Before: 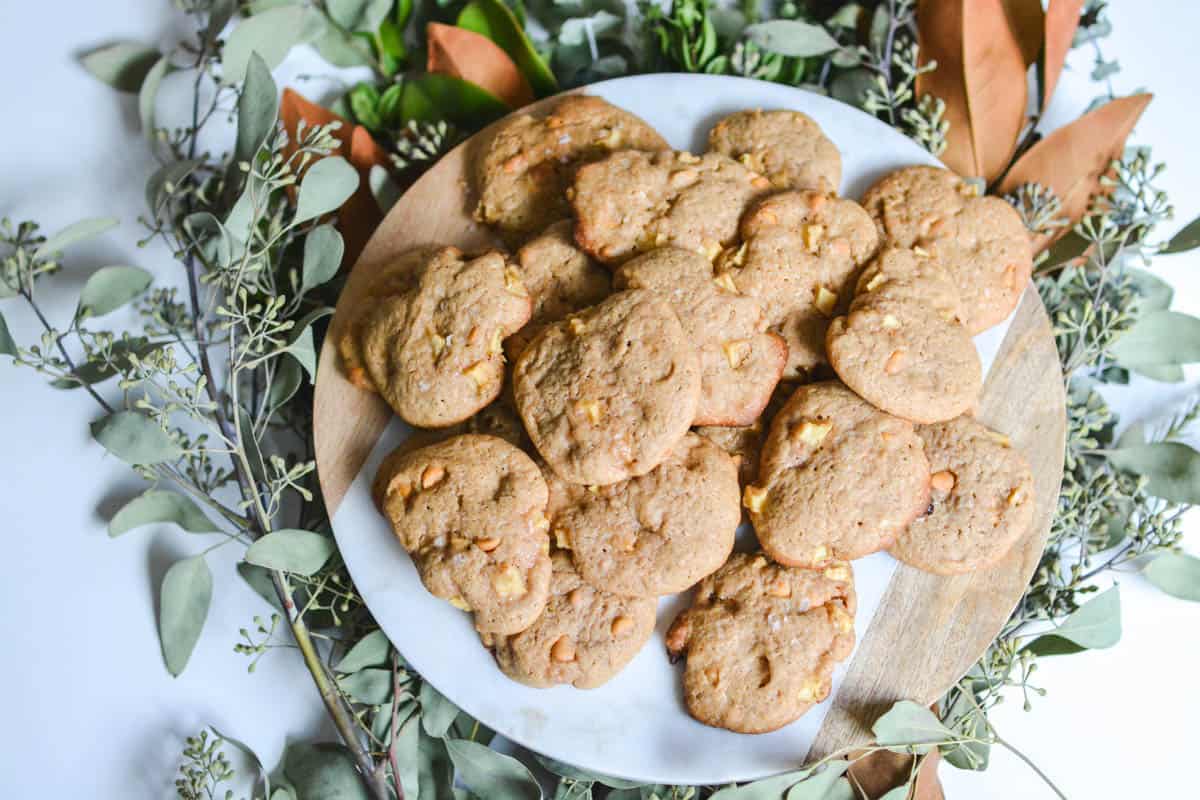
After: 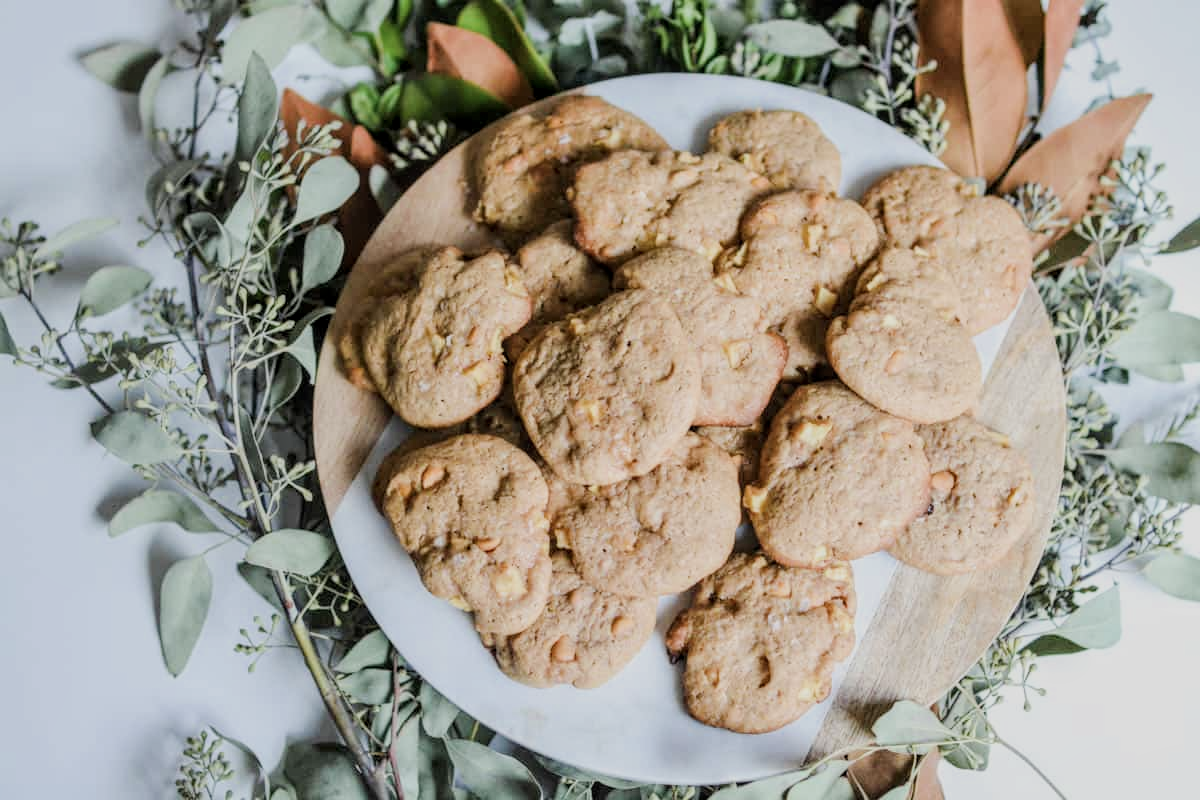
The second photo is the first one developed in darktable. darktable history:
color correction: saturation 0.8
local contrast: on, module defaults
filmic rgb: black relative exposure -7.65 EV, white relative exposure 4.56 EV, hardness 3.61
exposure: exposure 0.2 EV, compensate highlight preservation false
